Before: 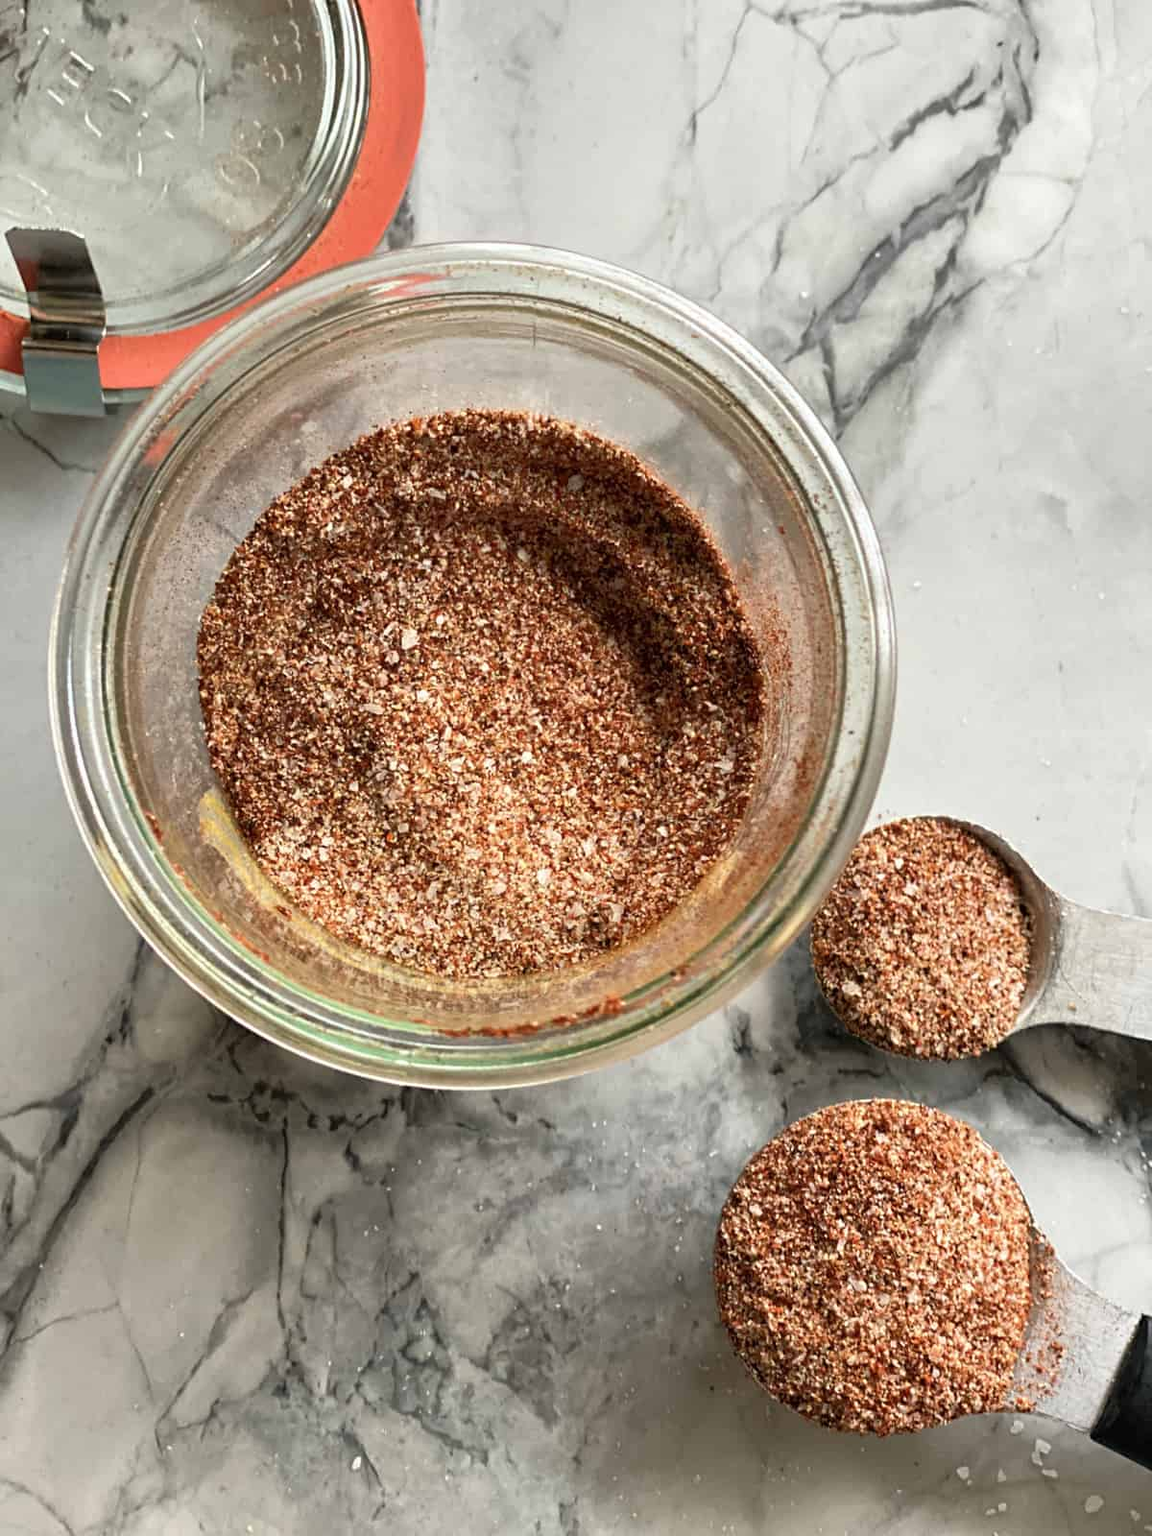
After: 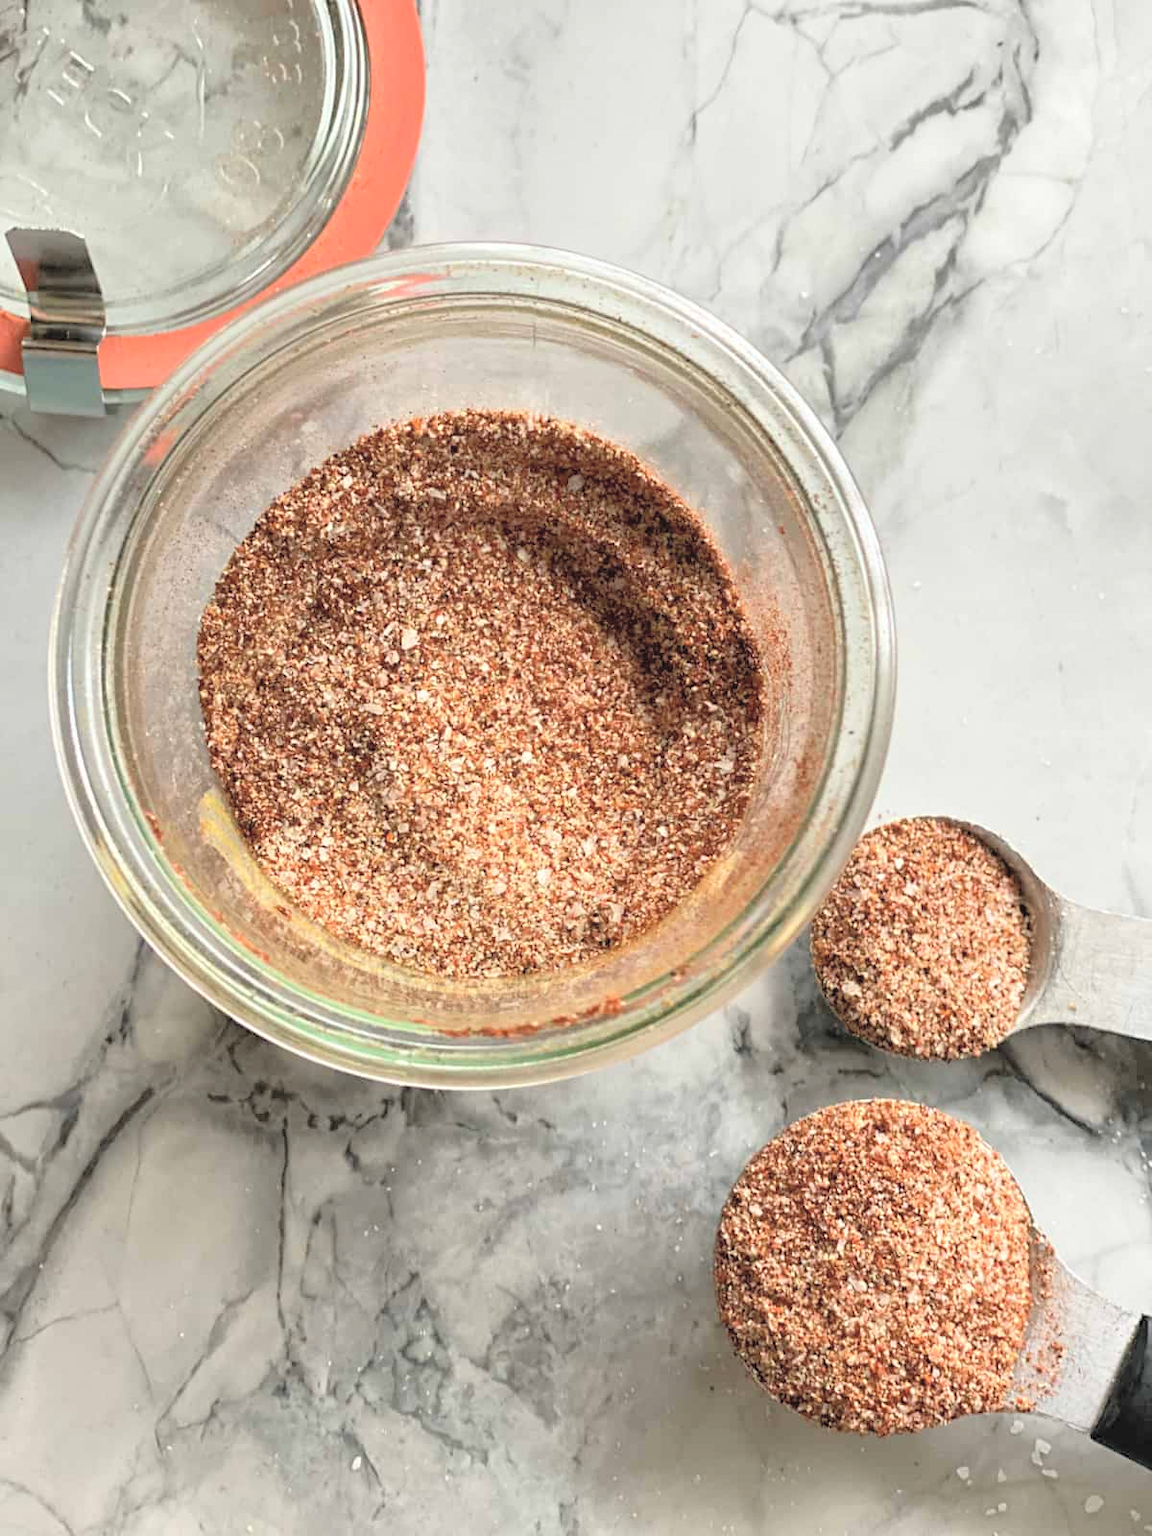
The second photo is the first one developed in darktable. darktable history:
contrast brightness saturation: brightness 0.28
